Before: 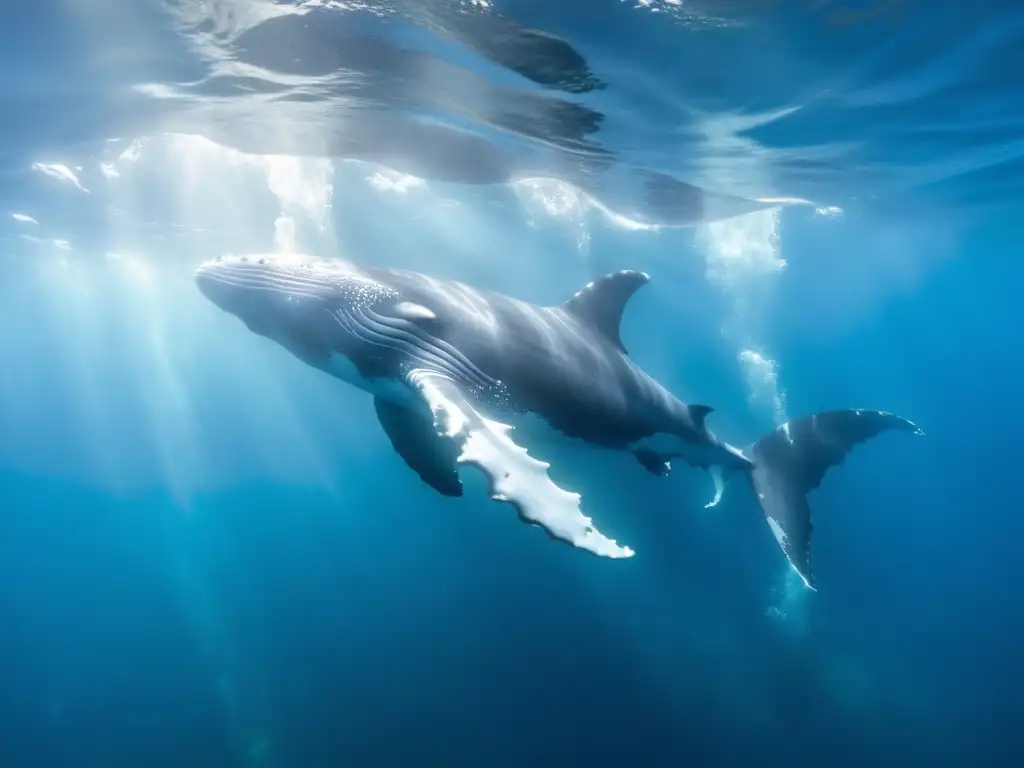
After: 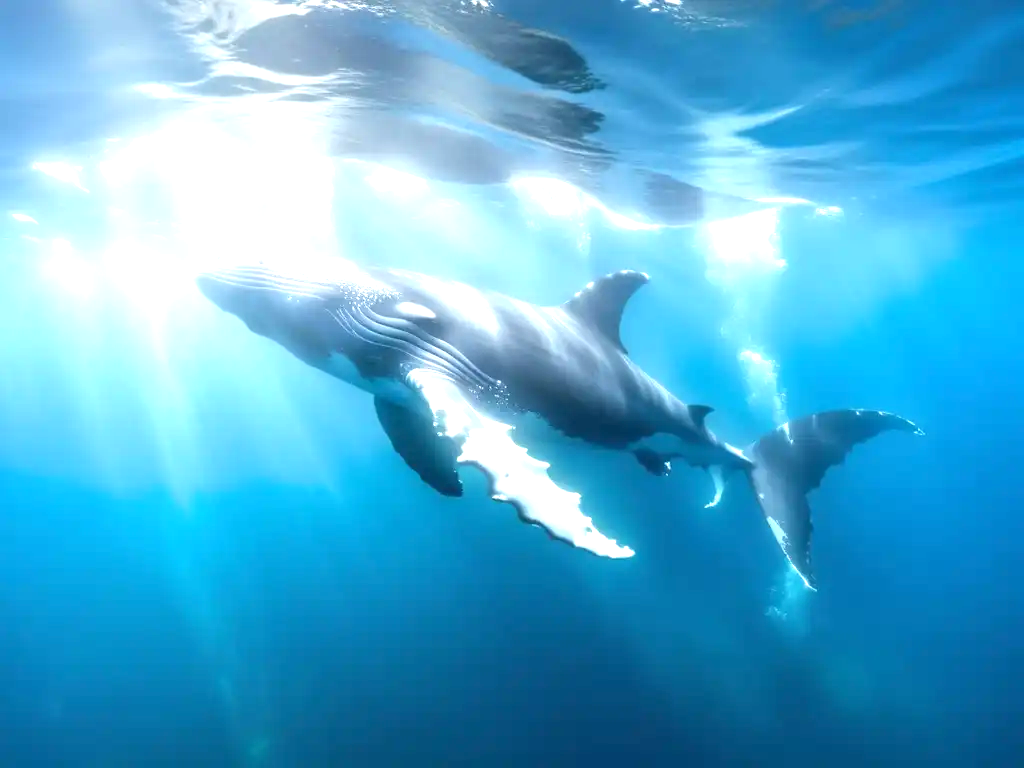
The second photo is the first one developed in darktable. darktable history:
exposure: black level correction 0.001, exposure 0.958 EV, compensate highlight preservation false
